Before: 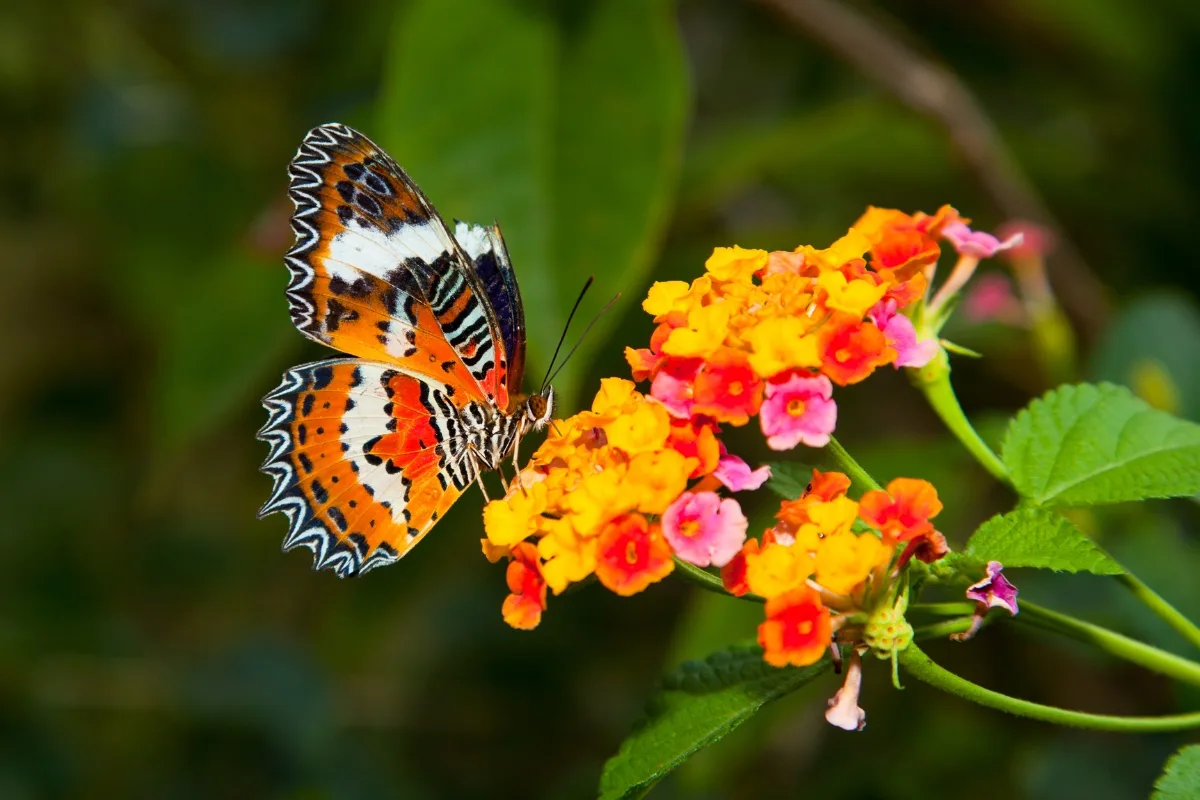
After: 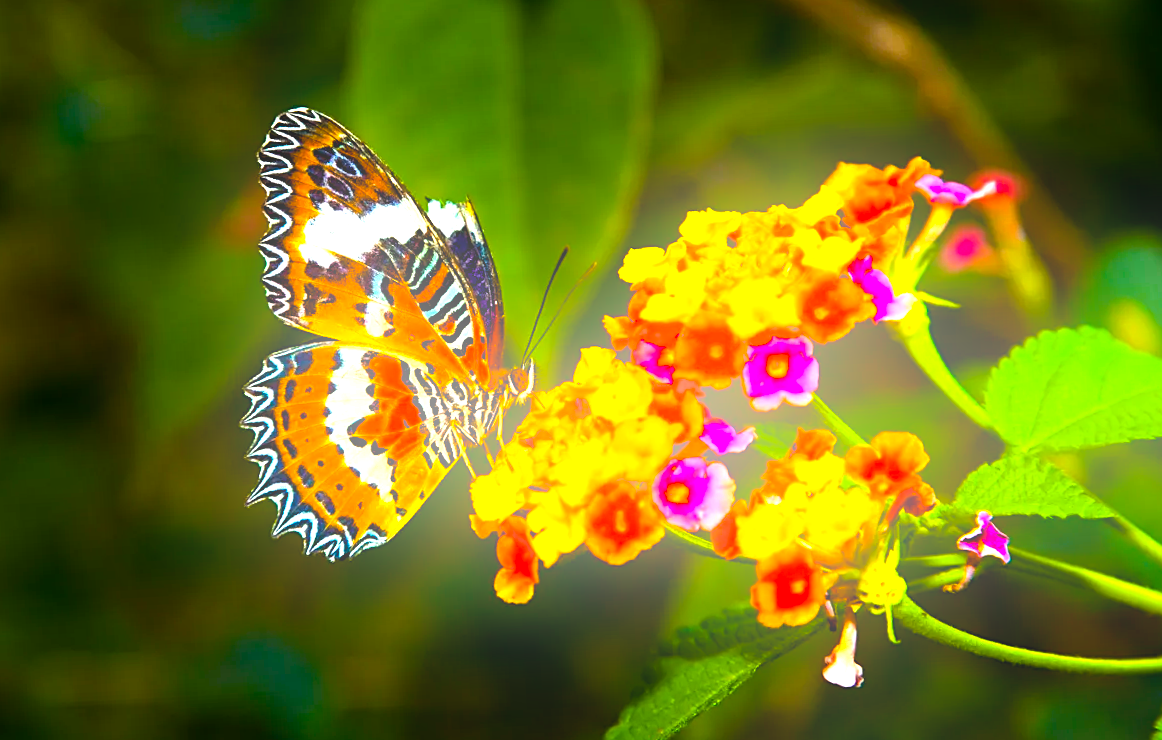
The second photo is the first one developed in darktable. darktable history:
rotate and perspective: rotation -3°, crop left 0.031, crop right 0.968, crop top 0.07, crop bottom 0.93
bloom: on, module defaults
sharpen: on, module defaults
tone equalizer: -8 EV -0.417 EV, -7 EV -0.389 EV, -6 EV -0.333 EV, -5 EV -0.222 EV, -3 EV 0.222 EV, -2 EV 0.333 EV, -1 EV 0.389 EV, +0 EV 0.417 EV, edges refinement/feathering 500, mask exposure compensation -1.57 EV, preserve details no
color balance rgb: linear chroma grading › global chroma 25%, perceptual saturation grading › global saturation 40%, perceptual brilliance grading › global brilliance 30%, global vibrance 40%
